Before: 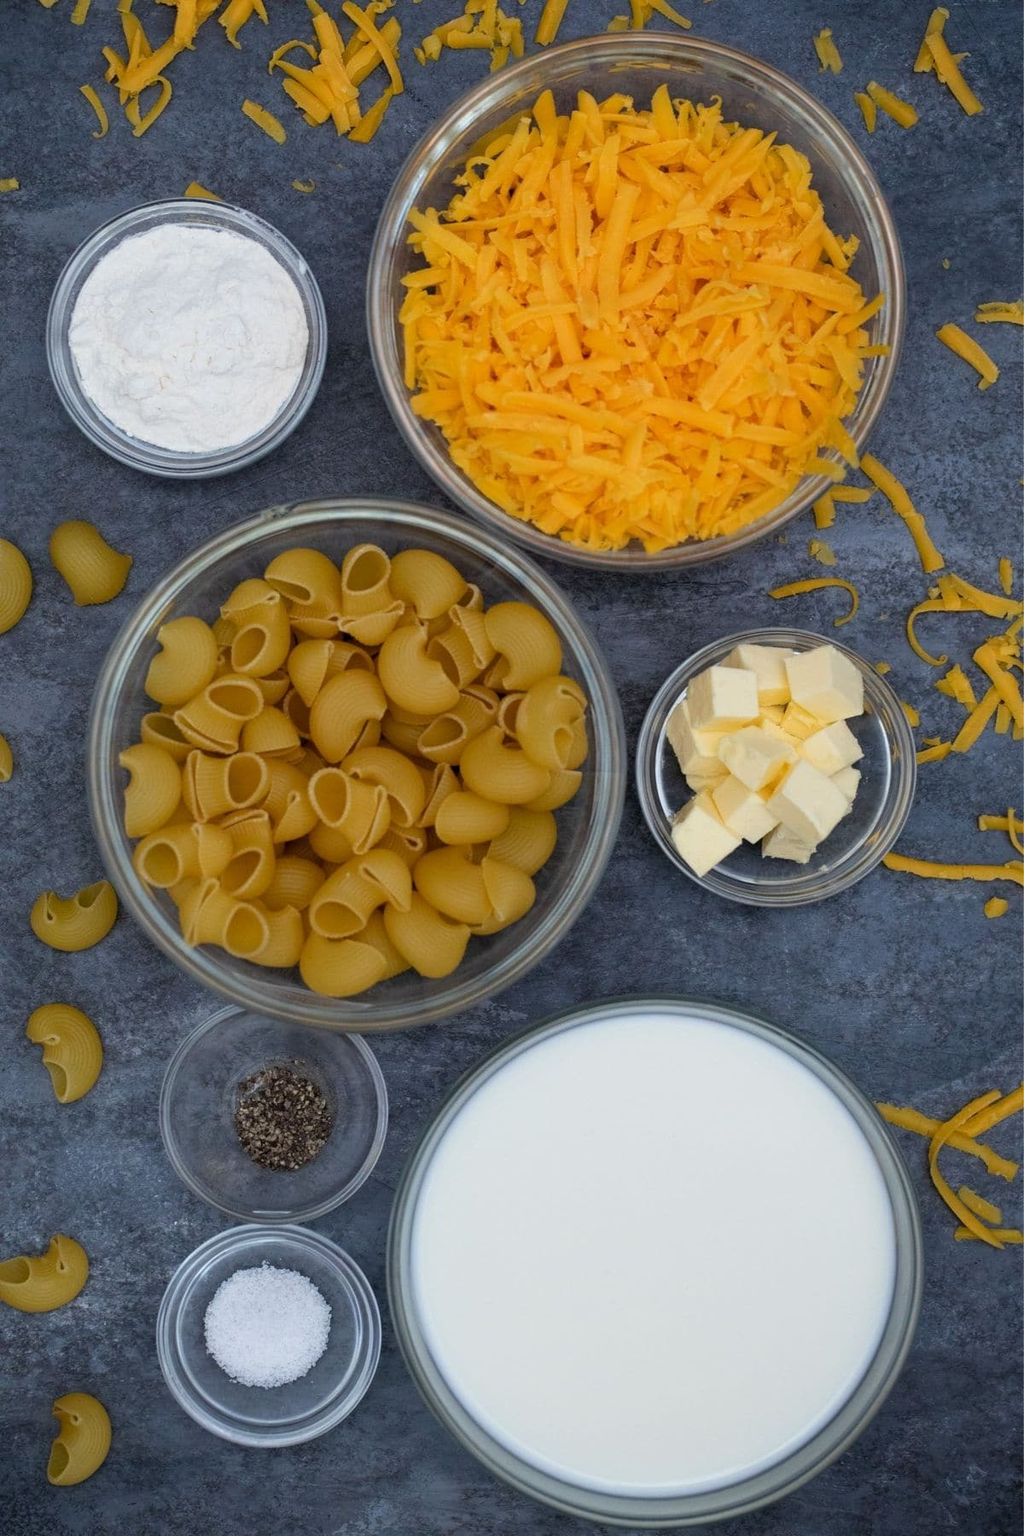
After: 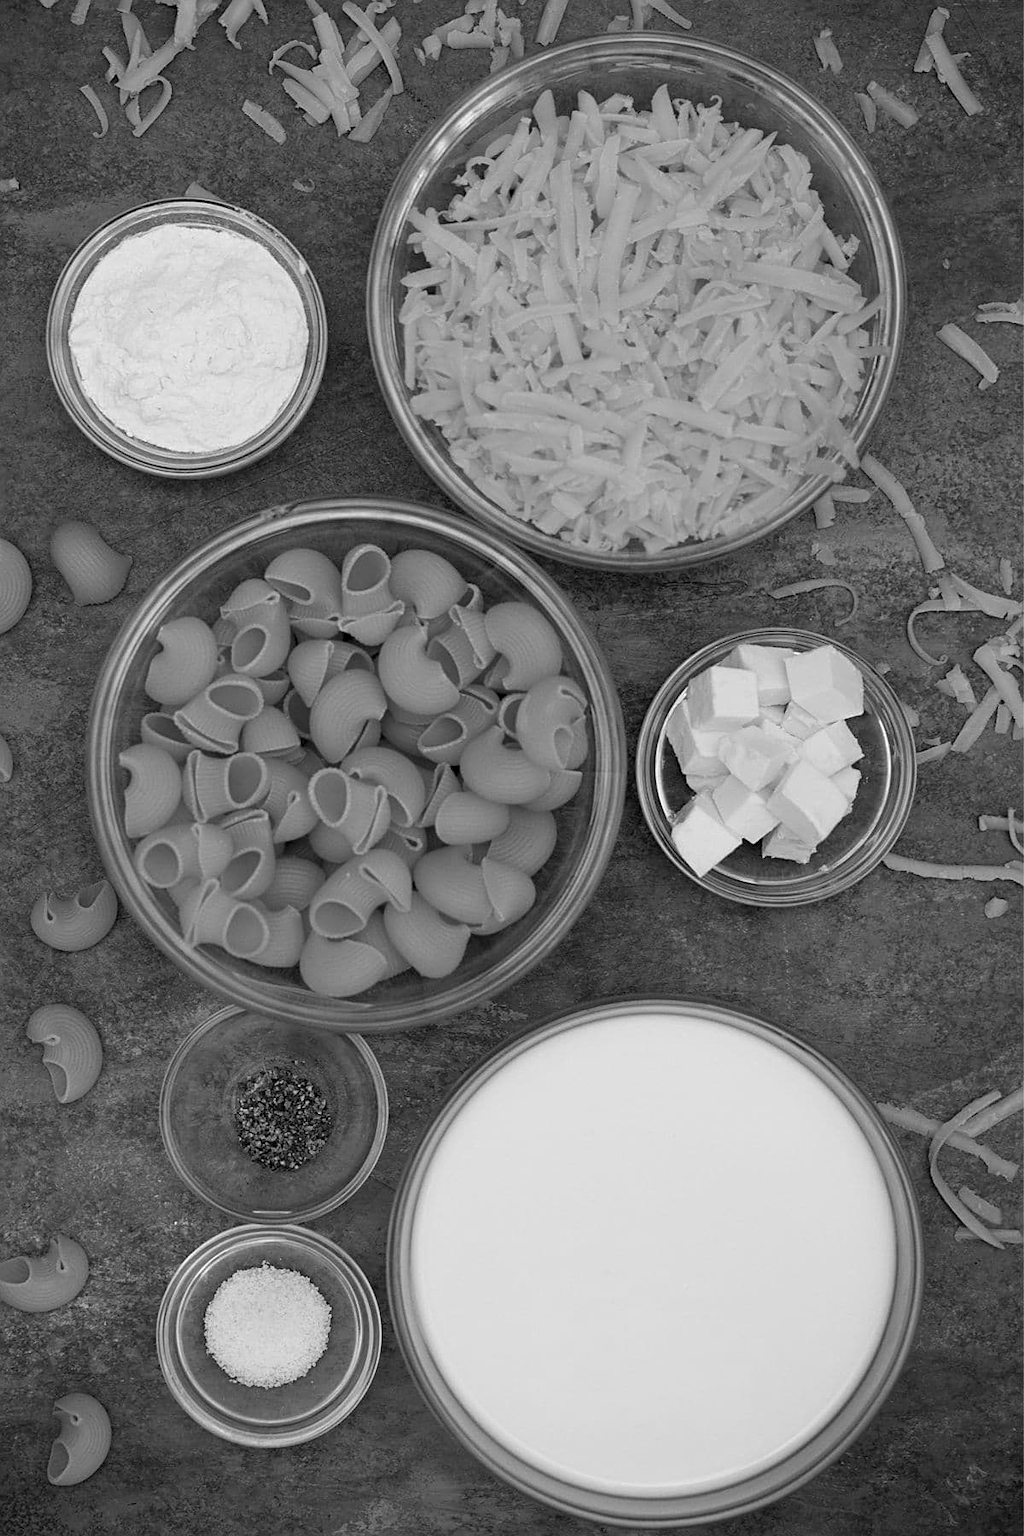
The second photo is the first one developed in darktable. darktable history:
sharpen: on, module defaults
monochrome: on, module defaults
bloom: size 9%, threshold 100%, strength 7%
